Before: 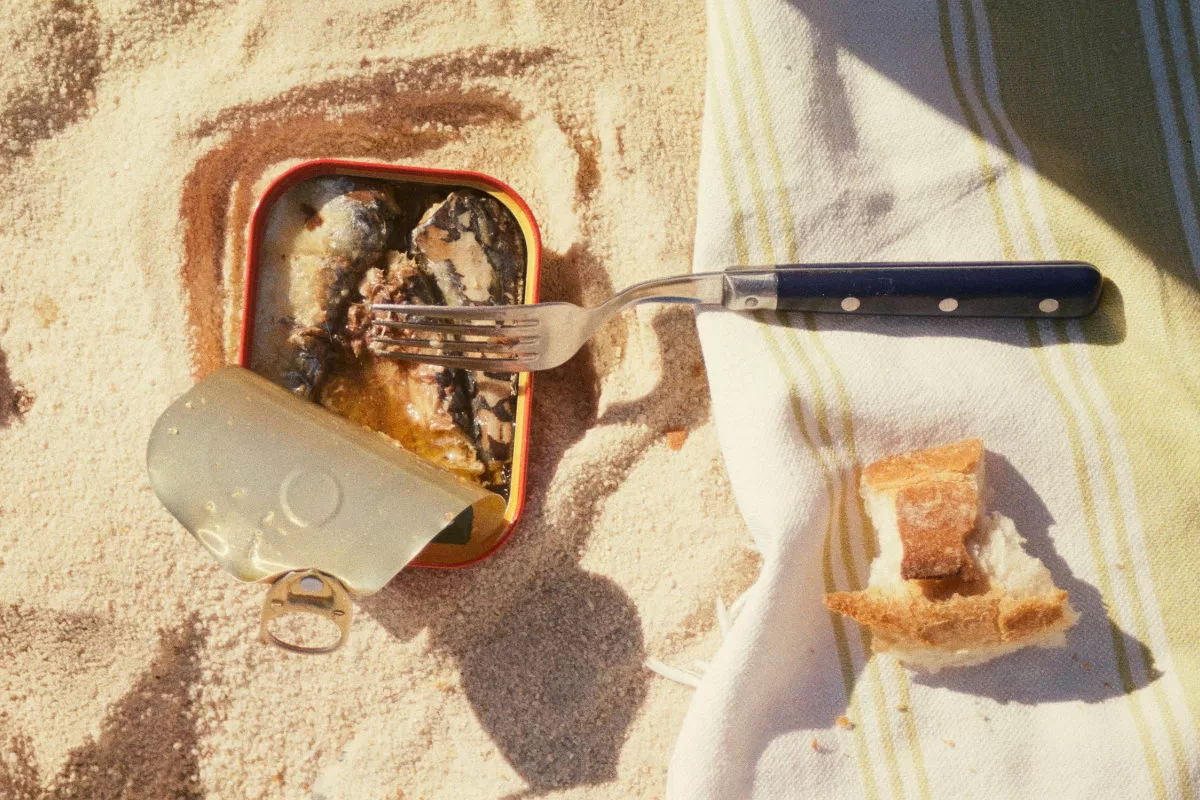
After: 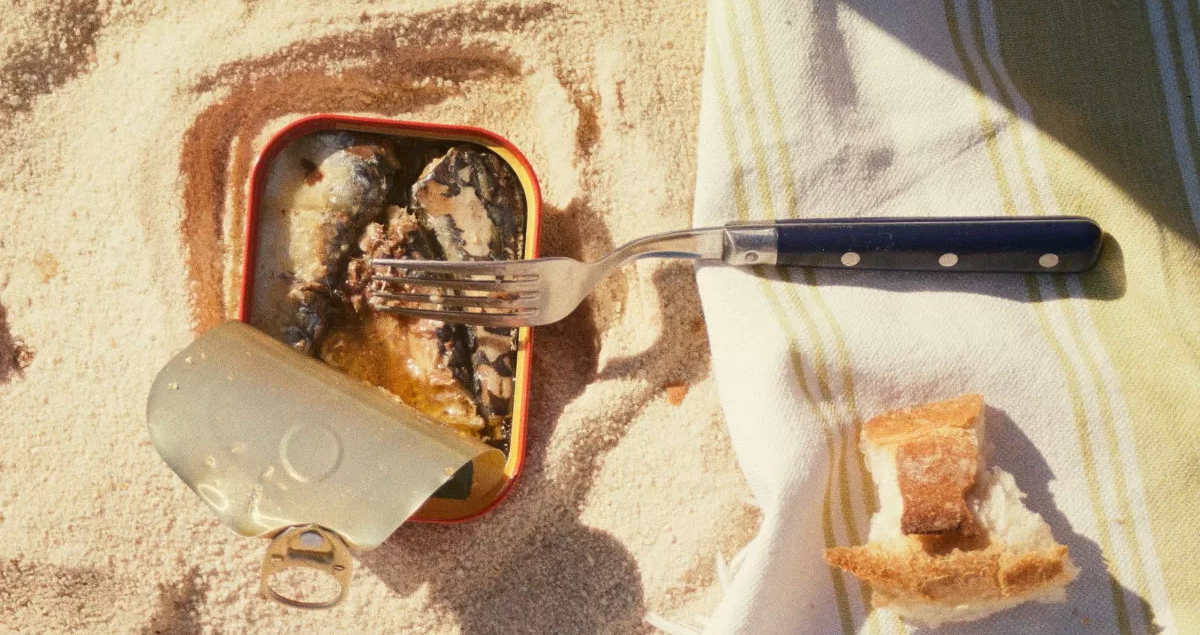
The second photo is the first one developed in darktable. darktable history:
crop and rotate: top 5.667%, bottom 14.937%
tone equalizer: on, module defaults
